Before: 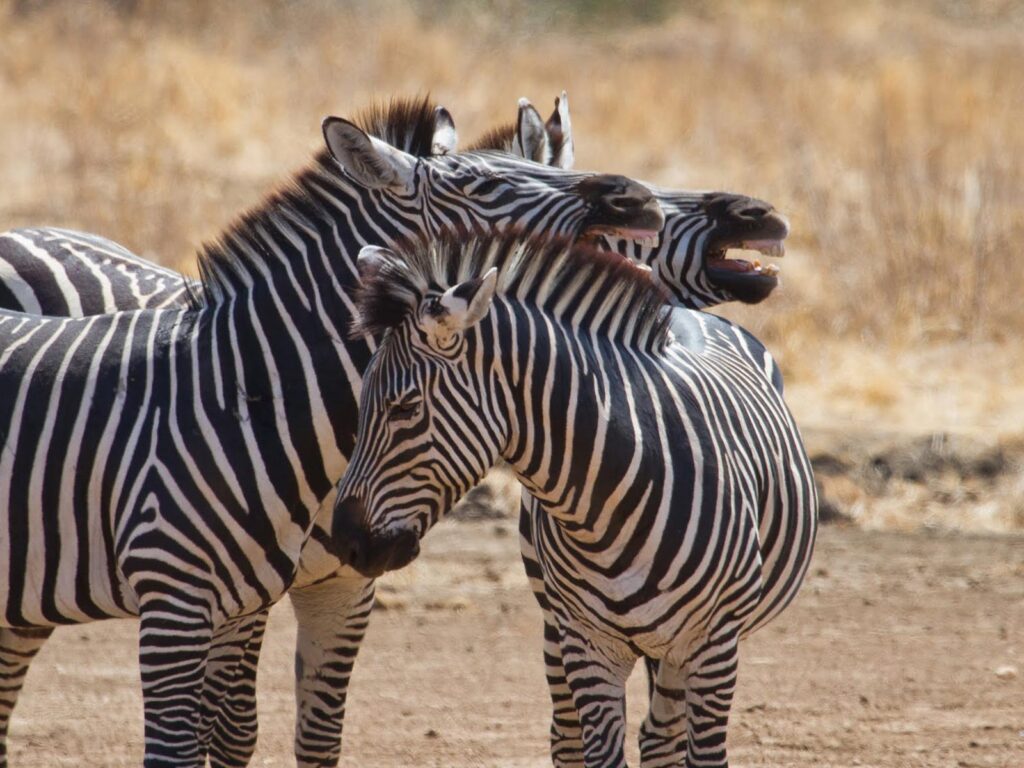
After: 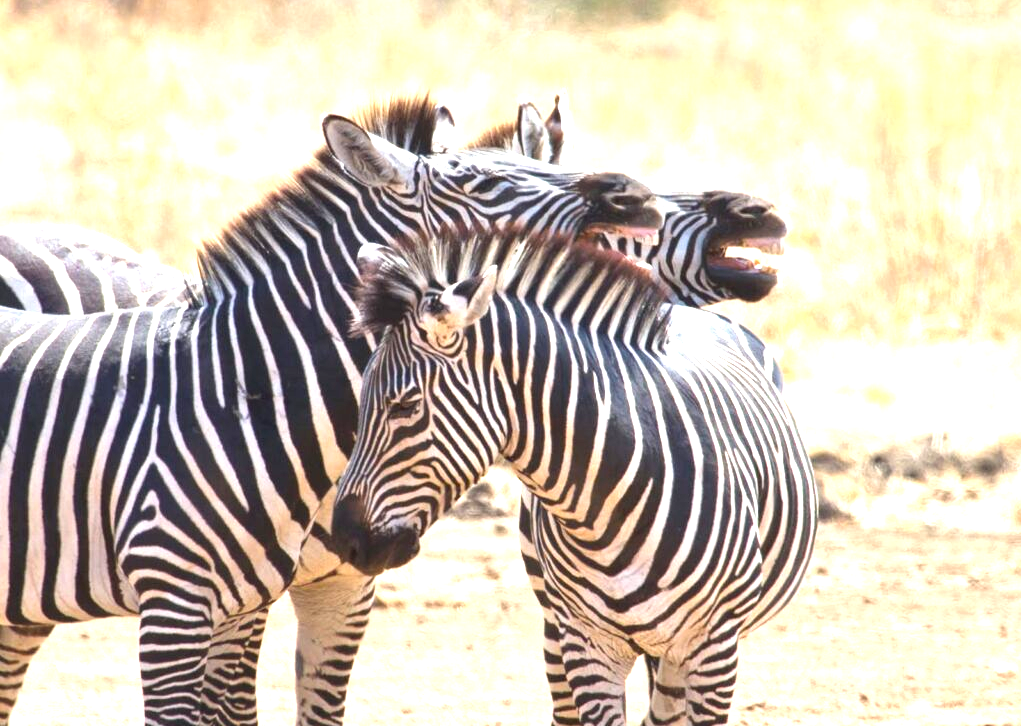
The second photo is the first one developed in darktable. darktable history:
exposure: black level correction 0, exposure 1.684 EV, compensate highlight preservation false
crop: top 0.39%, right 0.265%, bottom 5.041%
